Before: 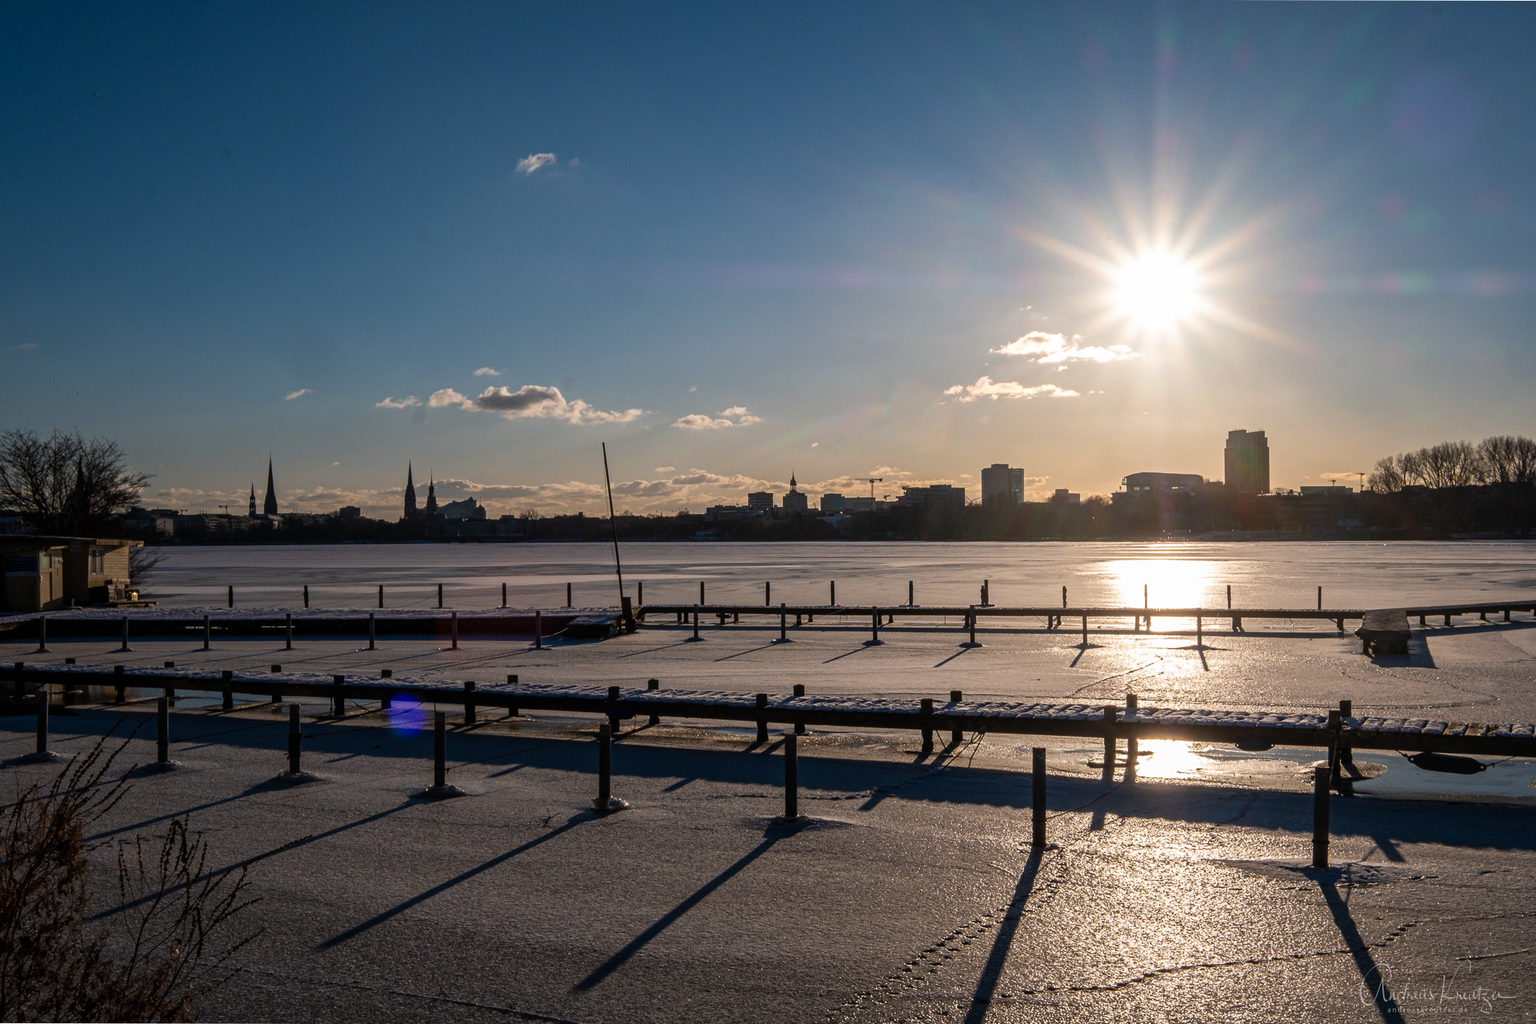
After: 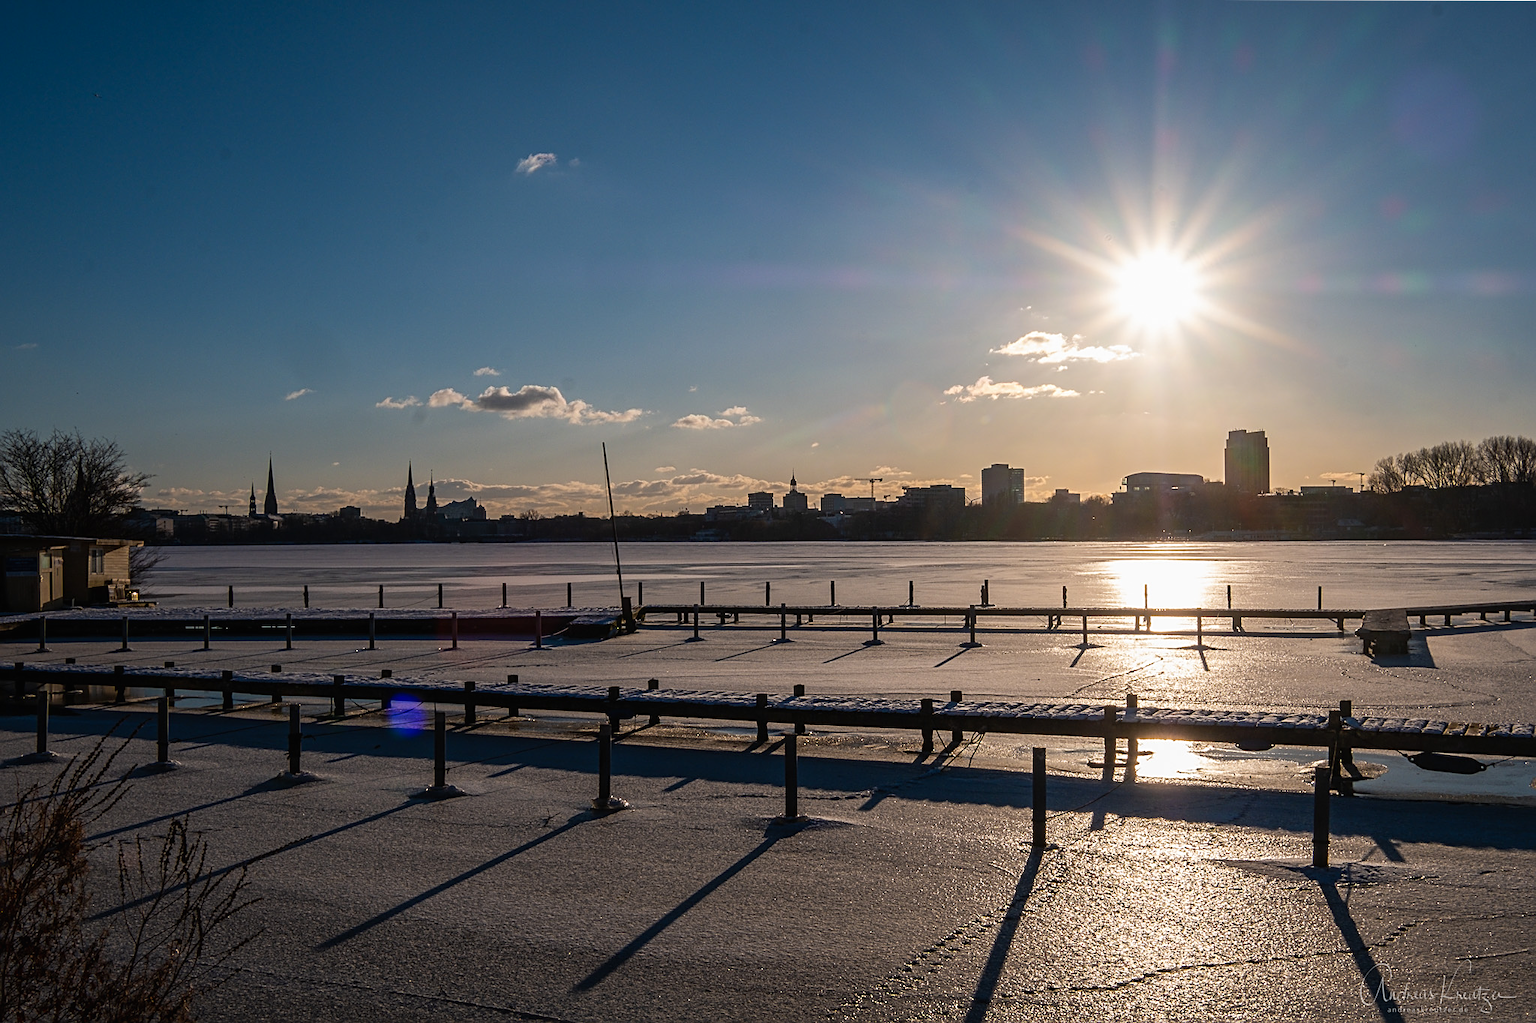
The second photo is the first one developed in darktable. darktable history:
contrast brightness saturation: contrast -0.021, brightness -0.011, saturation 0.041
sharpen: on, module defaults
